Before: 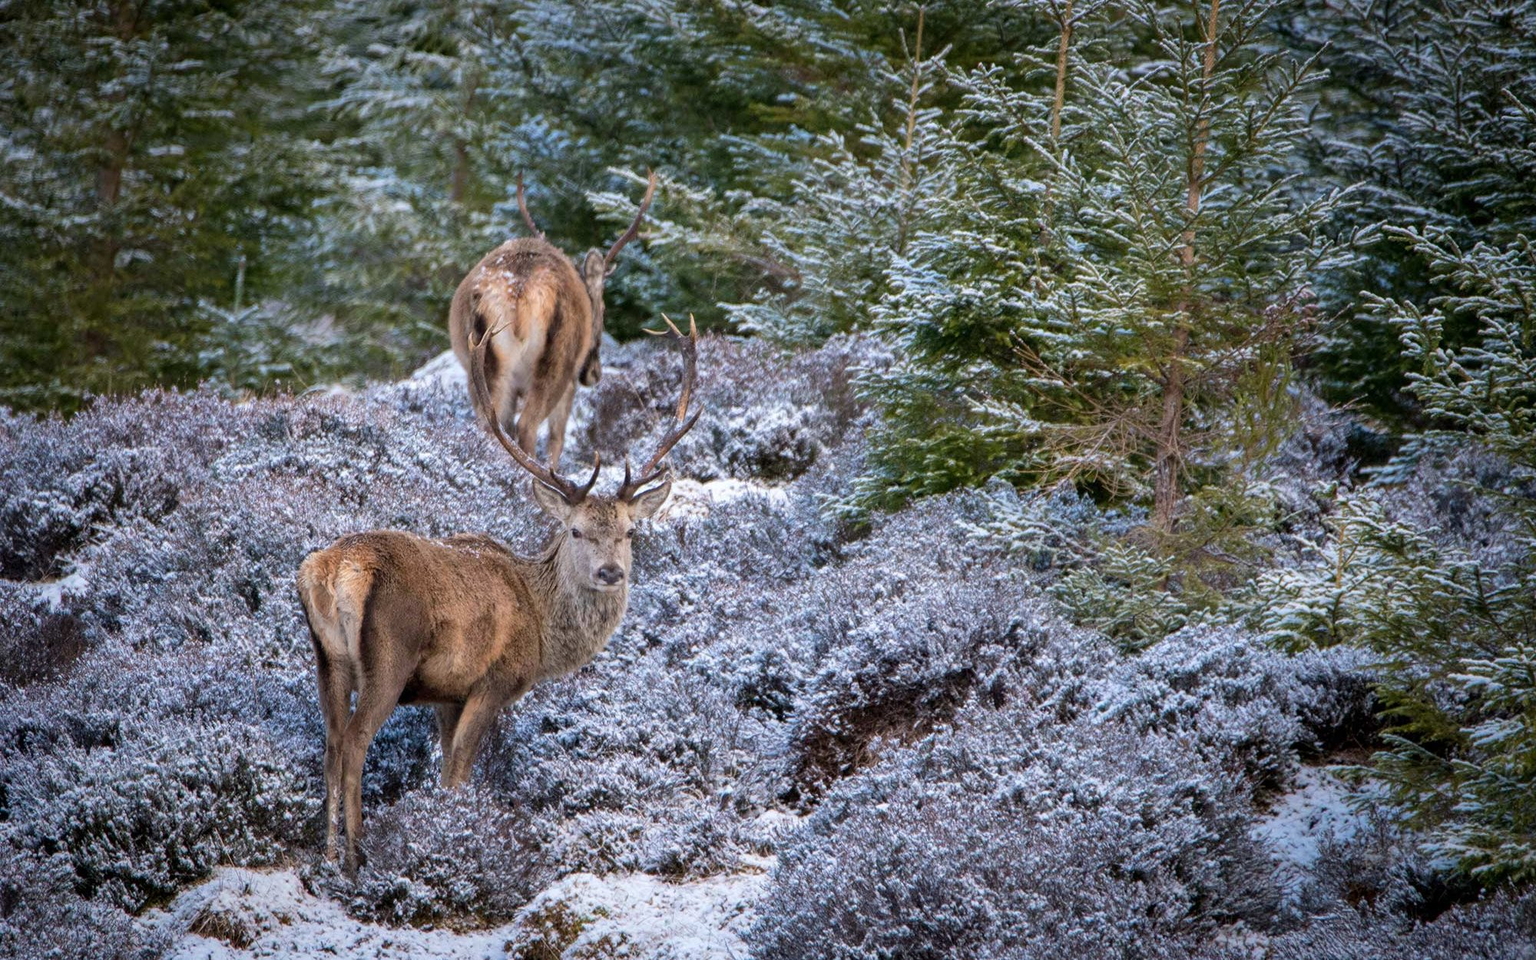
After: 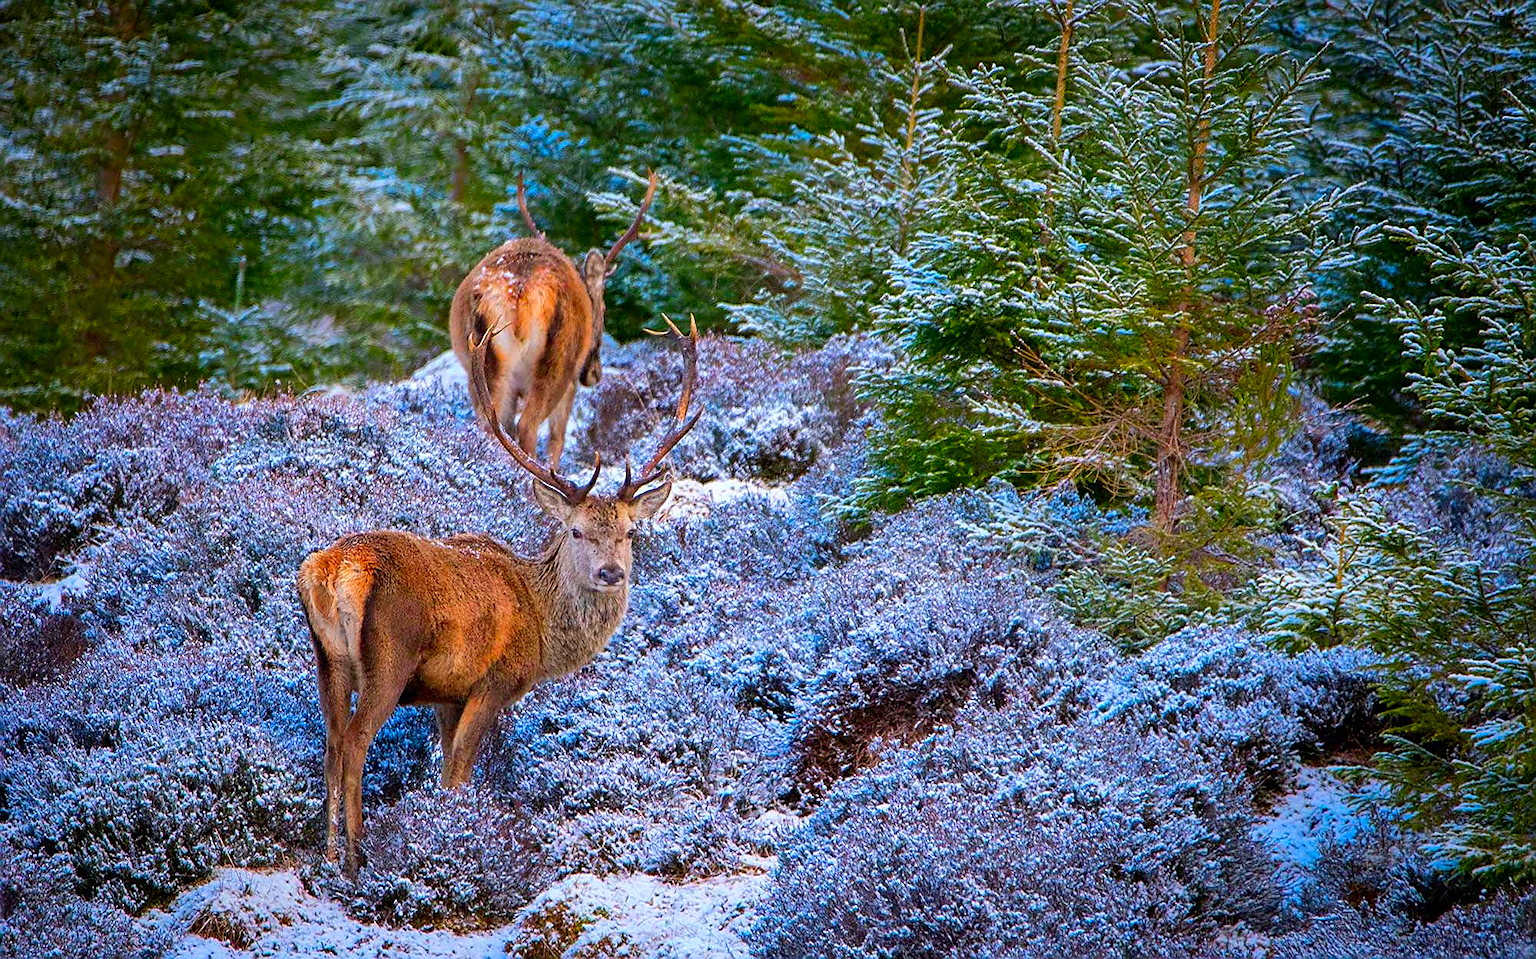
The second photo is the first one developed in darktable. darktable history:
color correction: saturation 2.15
vibrance: vibrance 50%
sharpen: radius 1.4, amount 1.25, threshold 0.7
